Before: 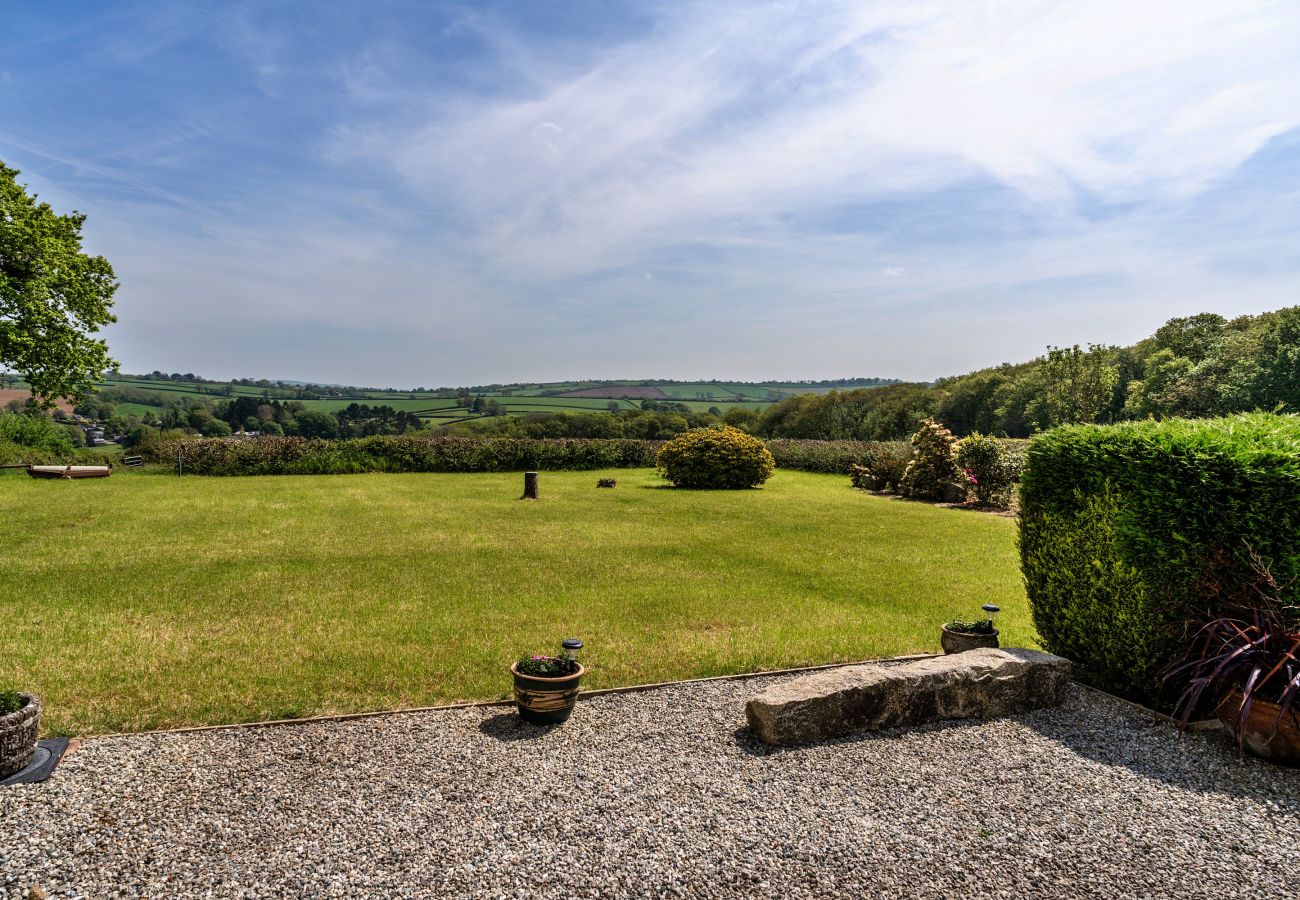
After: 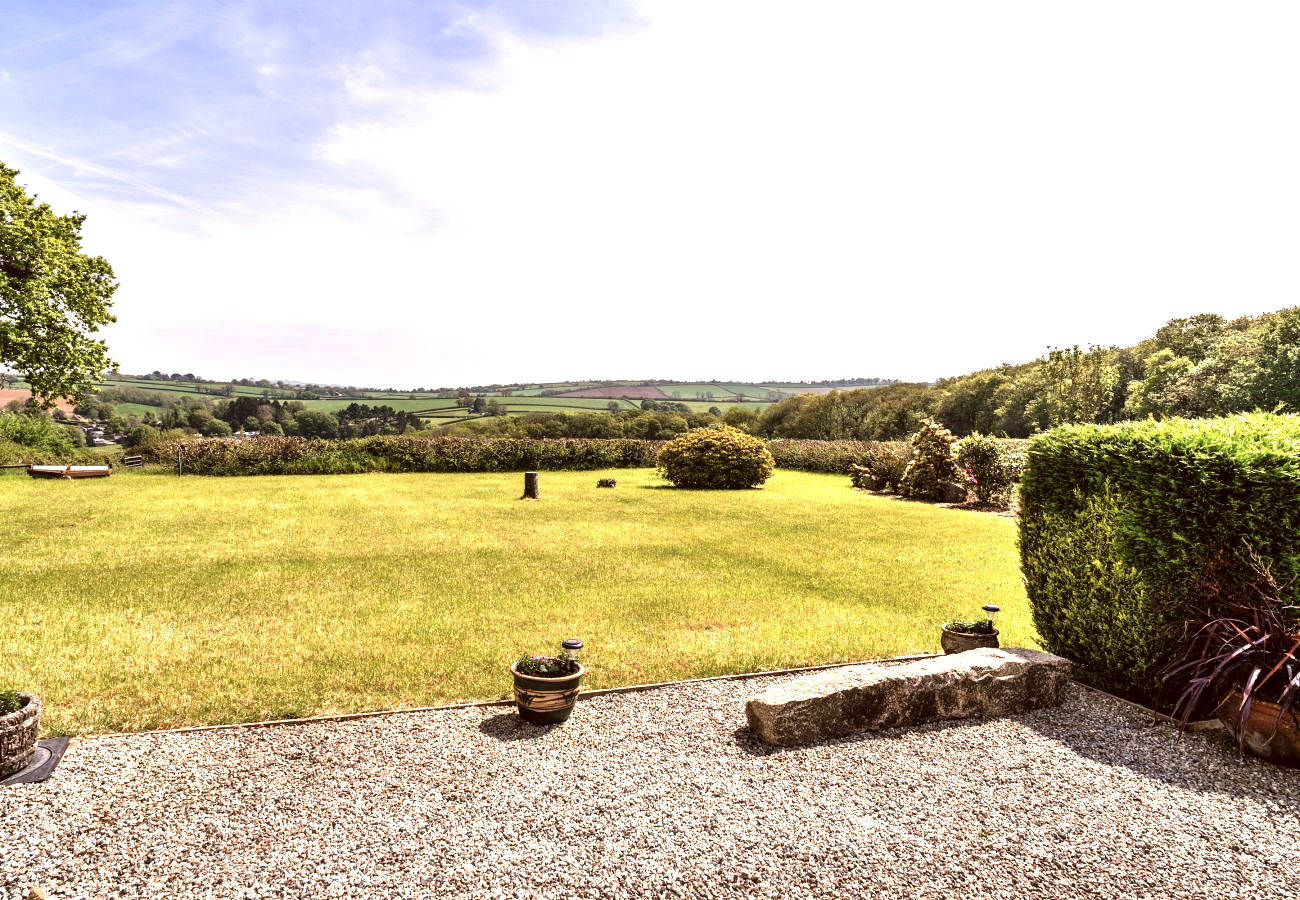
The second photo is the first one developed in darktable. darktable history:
exposure: exposure 1 EV, compensate exposure bias true, compensate highlight preservation false
tone equalizer: -8 EV -0.434 EV, -7 EV -0.405 EV, -6 EV -0.304 EV, -5 EV -0.183 EV, -3 EV 0.239 EV, -2 EV 0.305 EV, -1 EV 0.365 EV, +0 EV 0.421 EV, smoothing diameter 24.95%, edges refinement/feathering 14.07, preserve details guided filter
color correction: highlights a* 10.18, highlights b* 9.76, shadows a* 7.95, shadows b* 7.98, saturation 0.768
